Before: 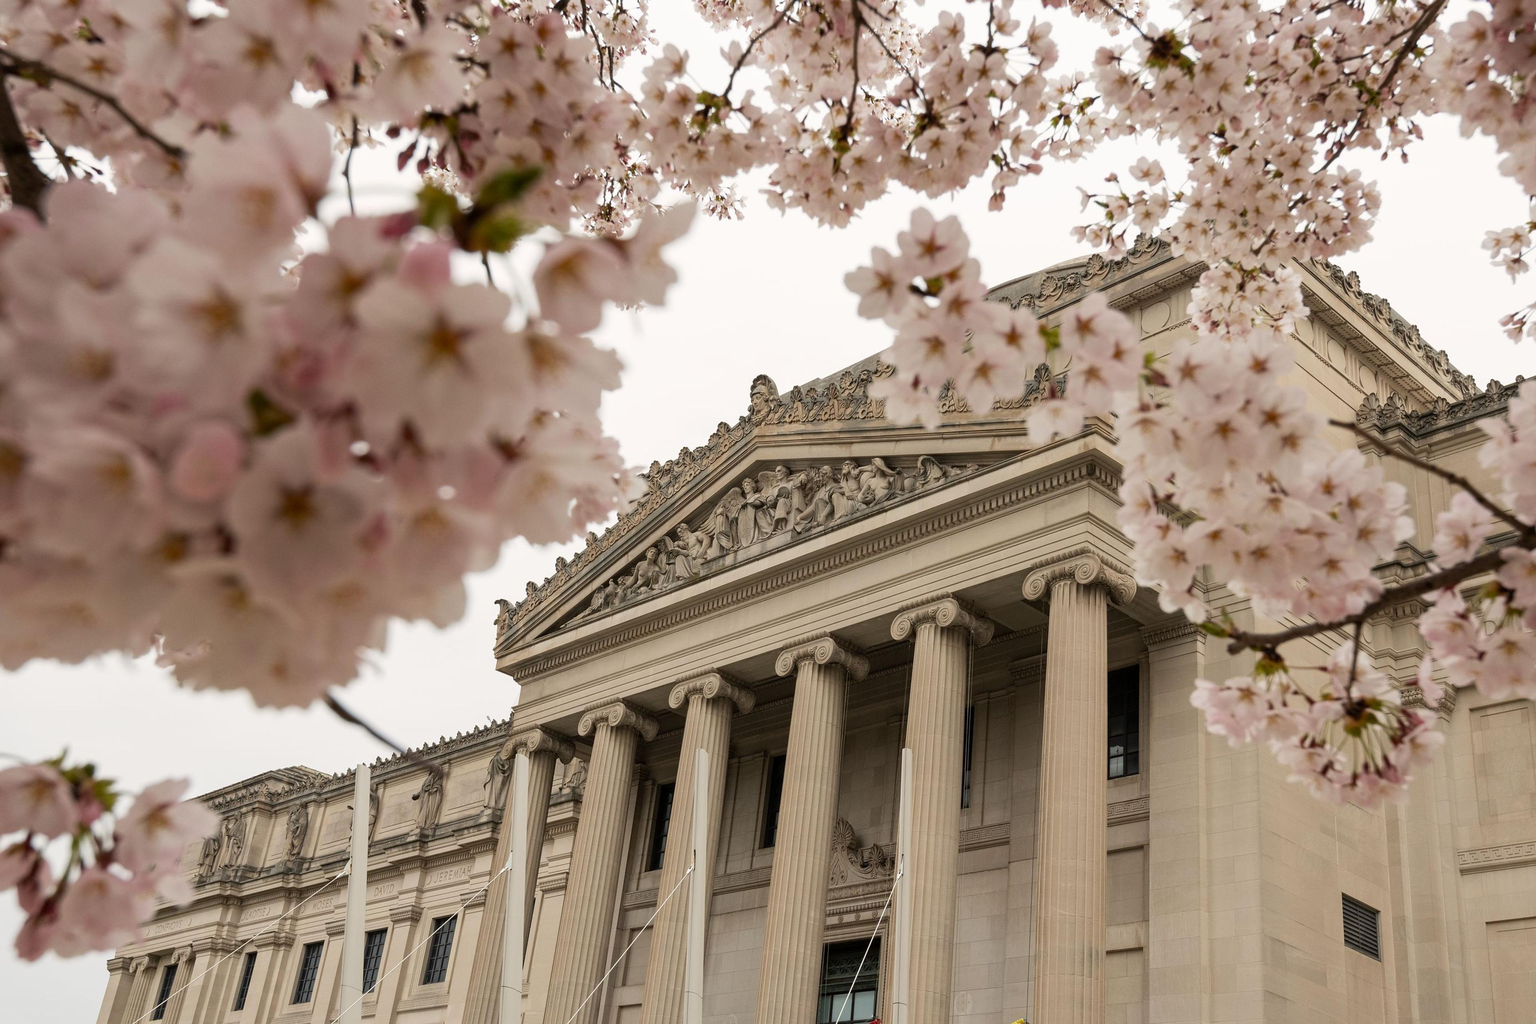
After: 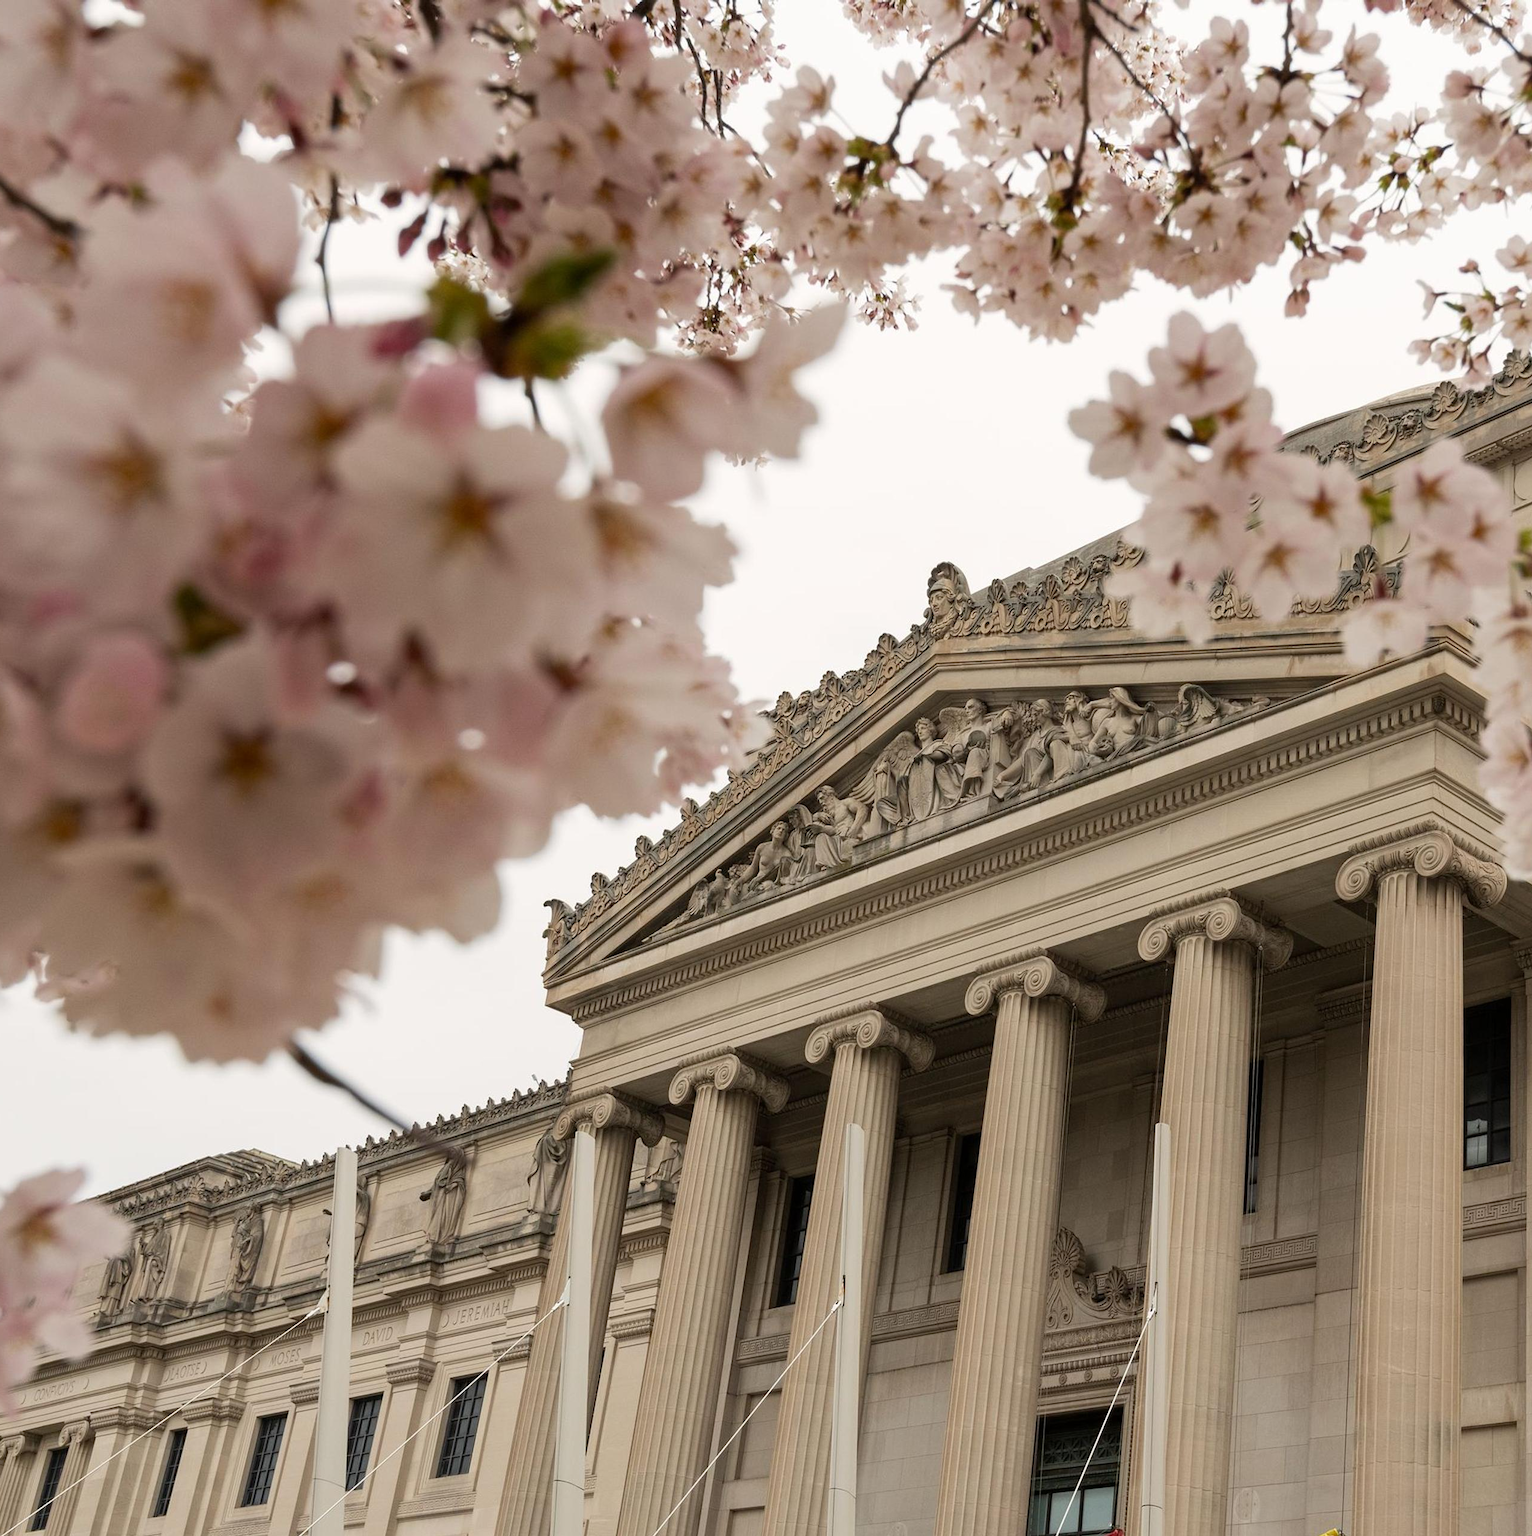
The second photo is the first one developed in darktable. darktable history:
crop and rotate: left 8.632%, right 24.874%
